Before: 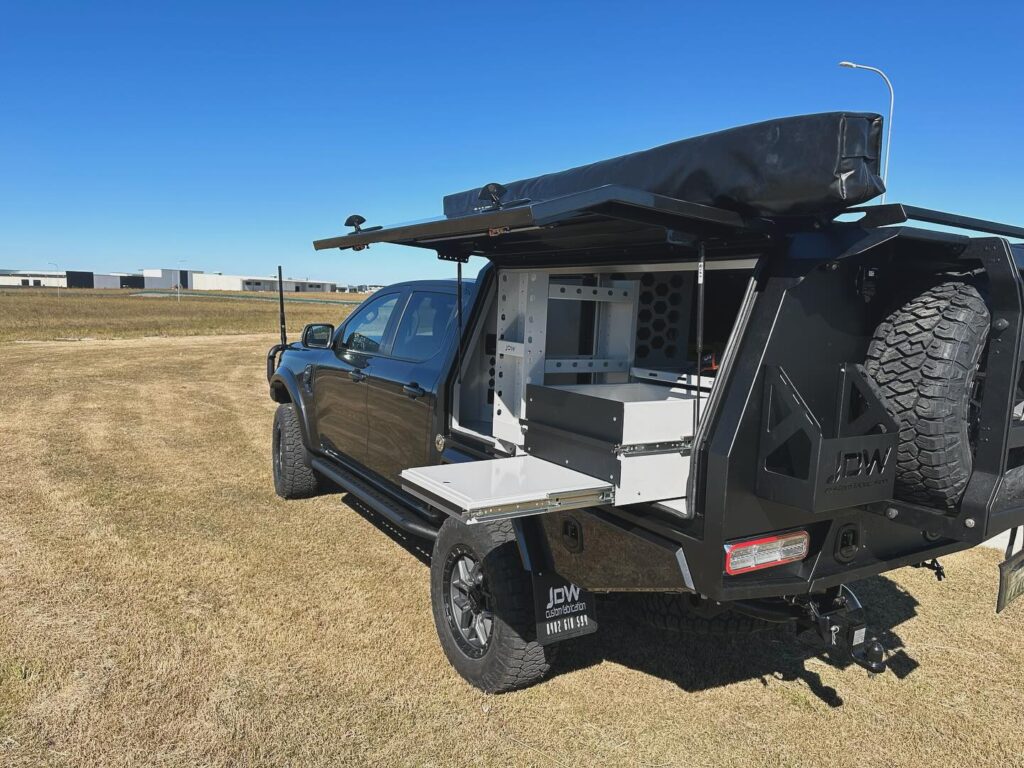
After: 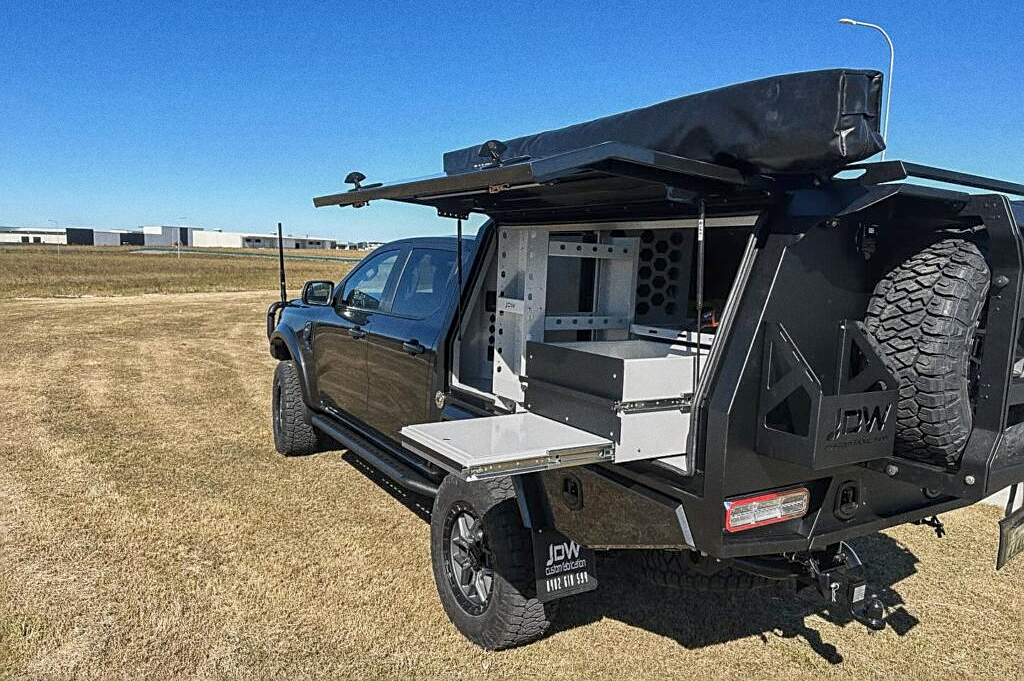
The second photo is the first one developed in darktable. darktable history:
exposure: black level correction 0.004, exposure 0.014 EV, compensate highlight preservation false
sharpen: on, module defaults
crop and rotate: top 5.609%, bottom 5.609%
local contrast: on, module defaults
grain: on, module defaults
